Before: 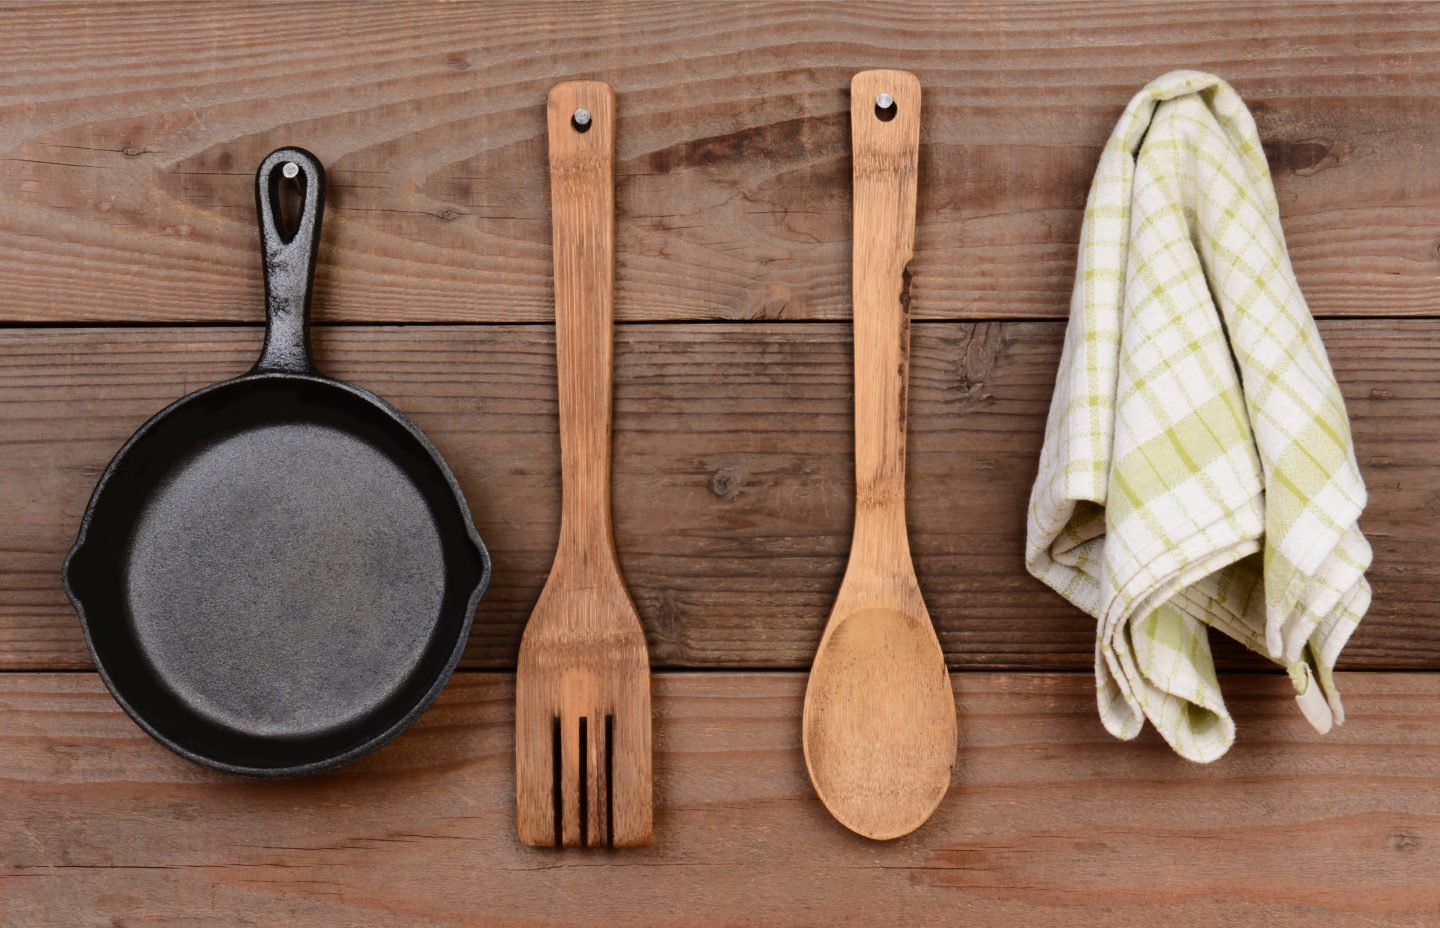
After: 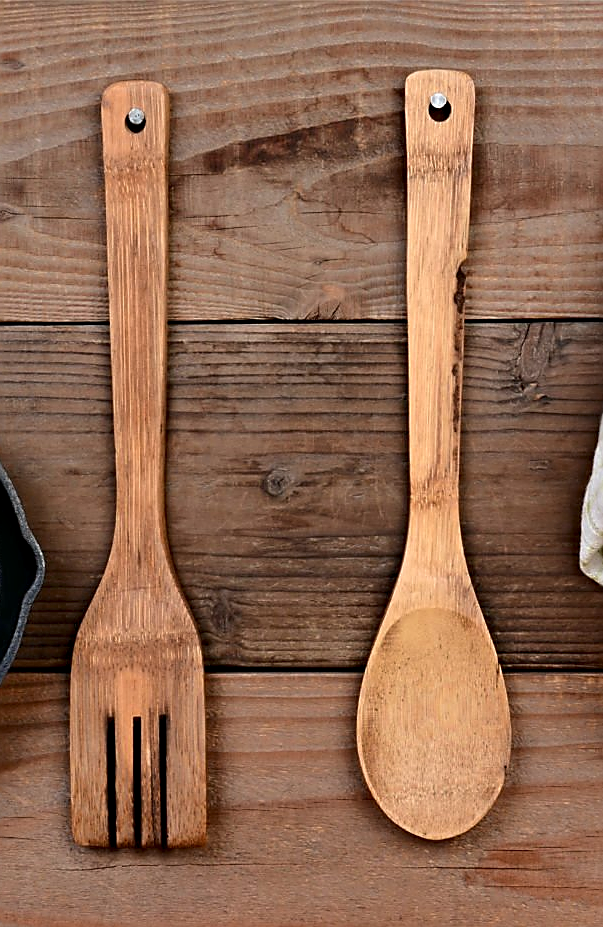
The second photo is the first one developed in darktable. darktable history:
crop: left 30.988%, right 27.08%
sharpen: radius 1.392, amount 1.241, threshold 0.794
contrast equalizer: y [[0.528, 0.548, 0.563, 0.562, 0.546, 0.526], [0.55 ×6], [0 ×6], [0 ×6], [0 ×6]]
